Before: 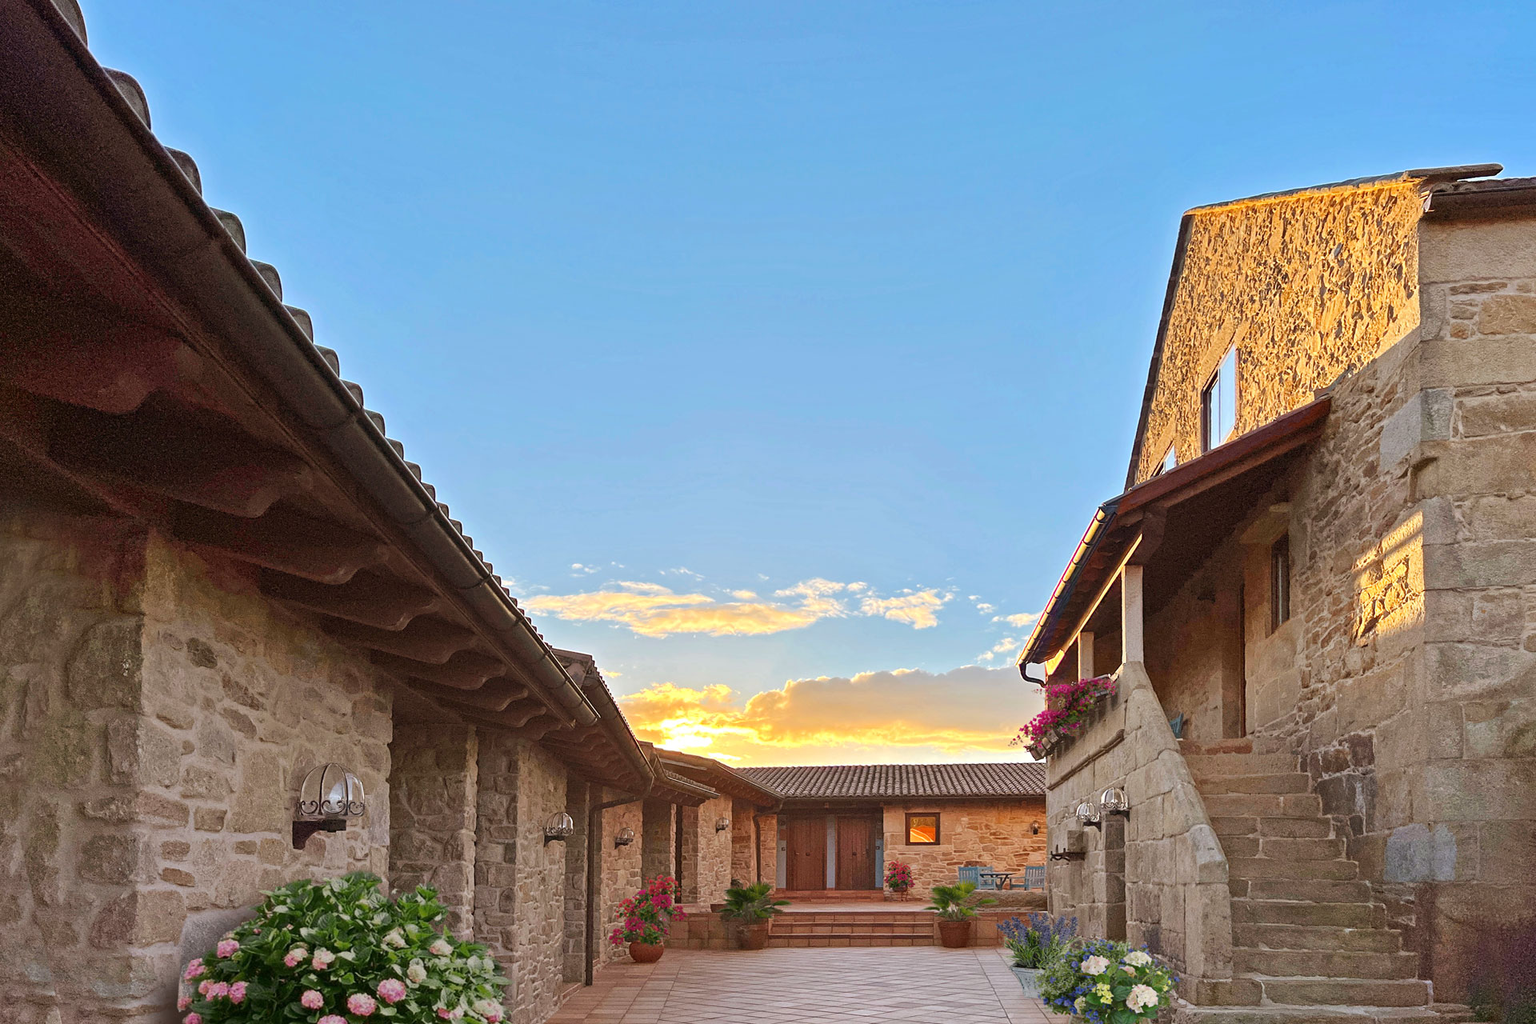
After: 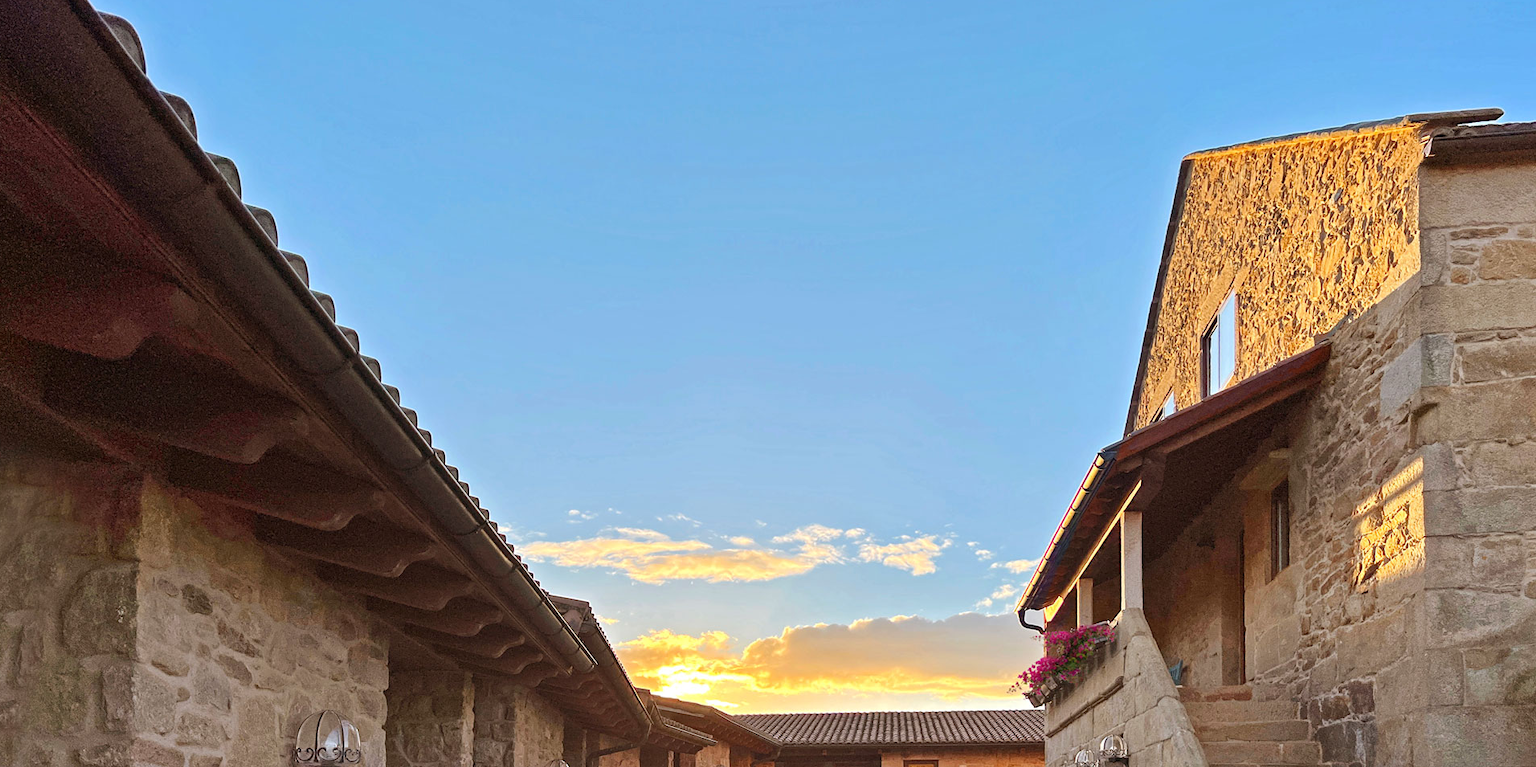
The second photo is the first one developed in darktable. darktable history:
crop: left 0.385%, top 5.477%, bottom 19.871%
